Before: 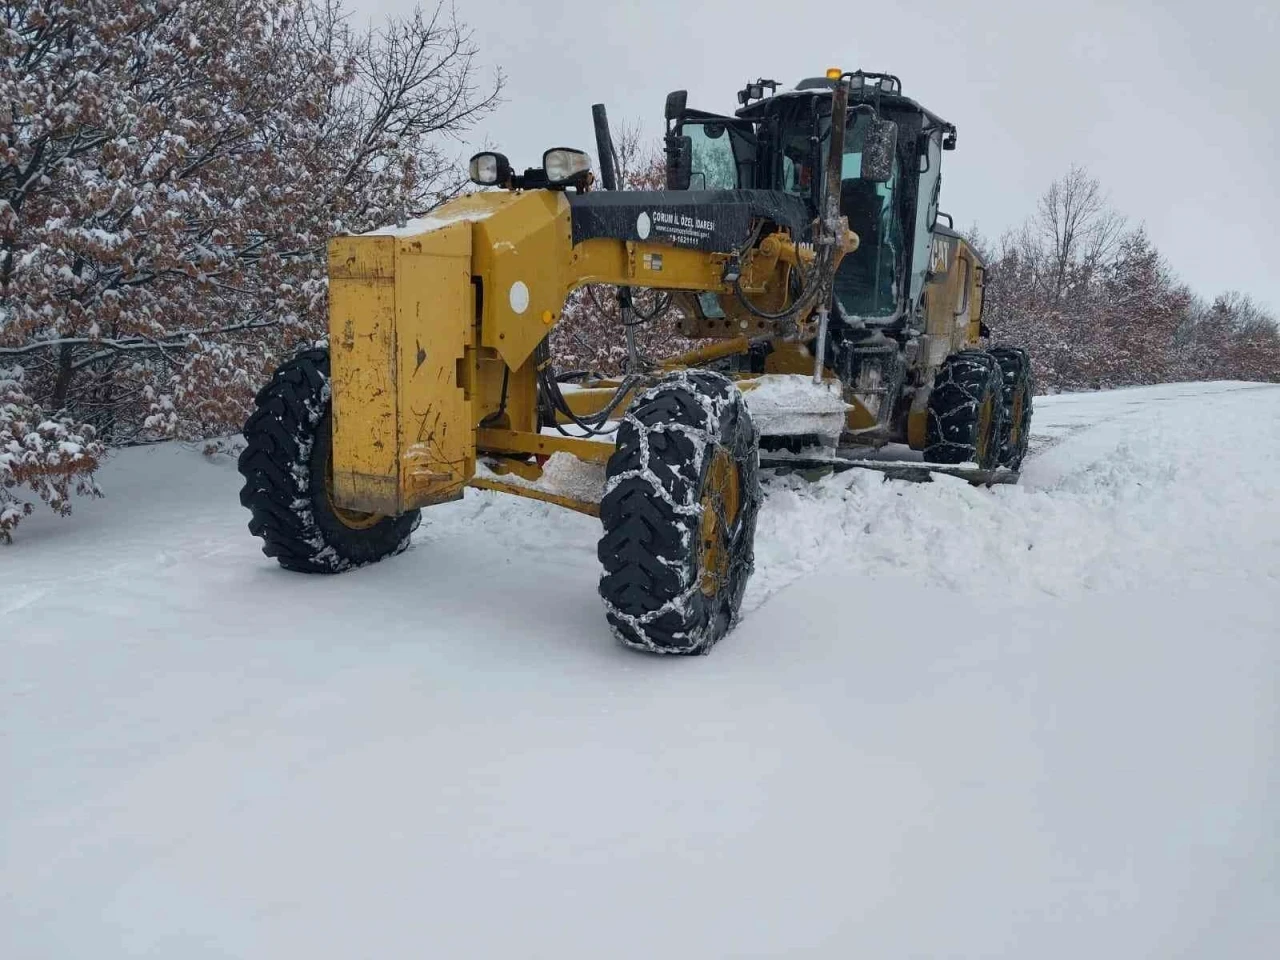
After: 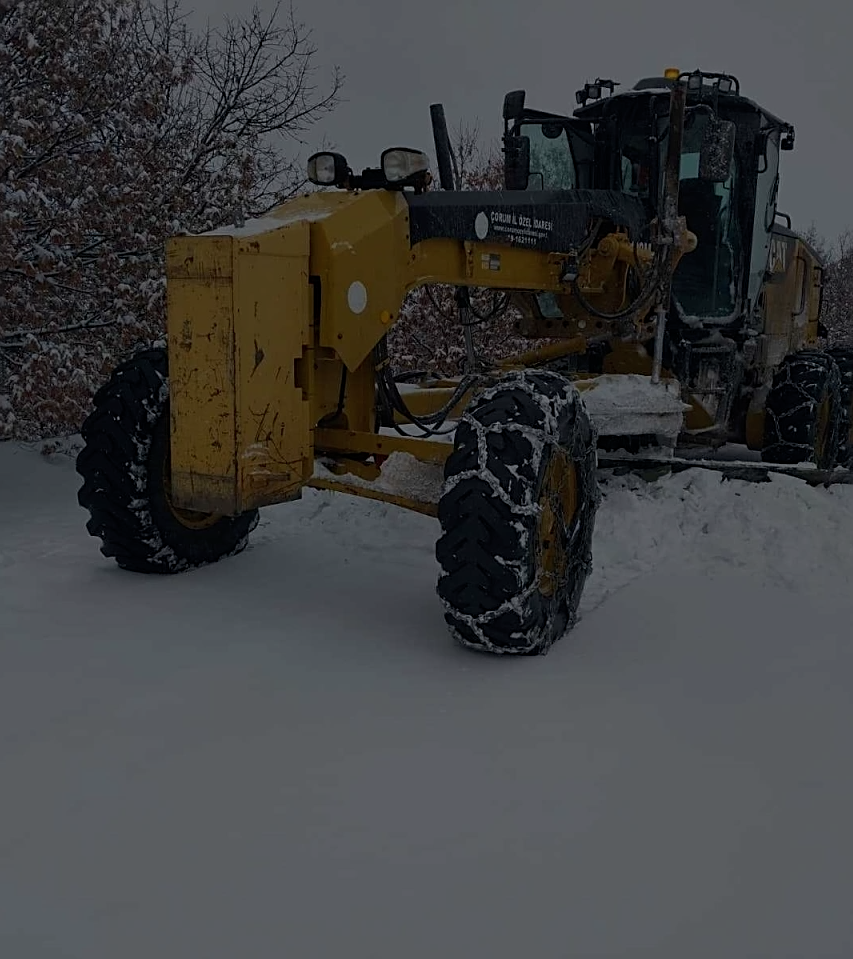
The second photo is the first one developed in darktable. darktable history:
color correction: saturation 0.99
exposure: exposure -2.446 EV, compensate highlight preservation false
sharpen: on, module defaults
crop and rotate: left 12.673%, right 20.66%
